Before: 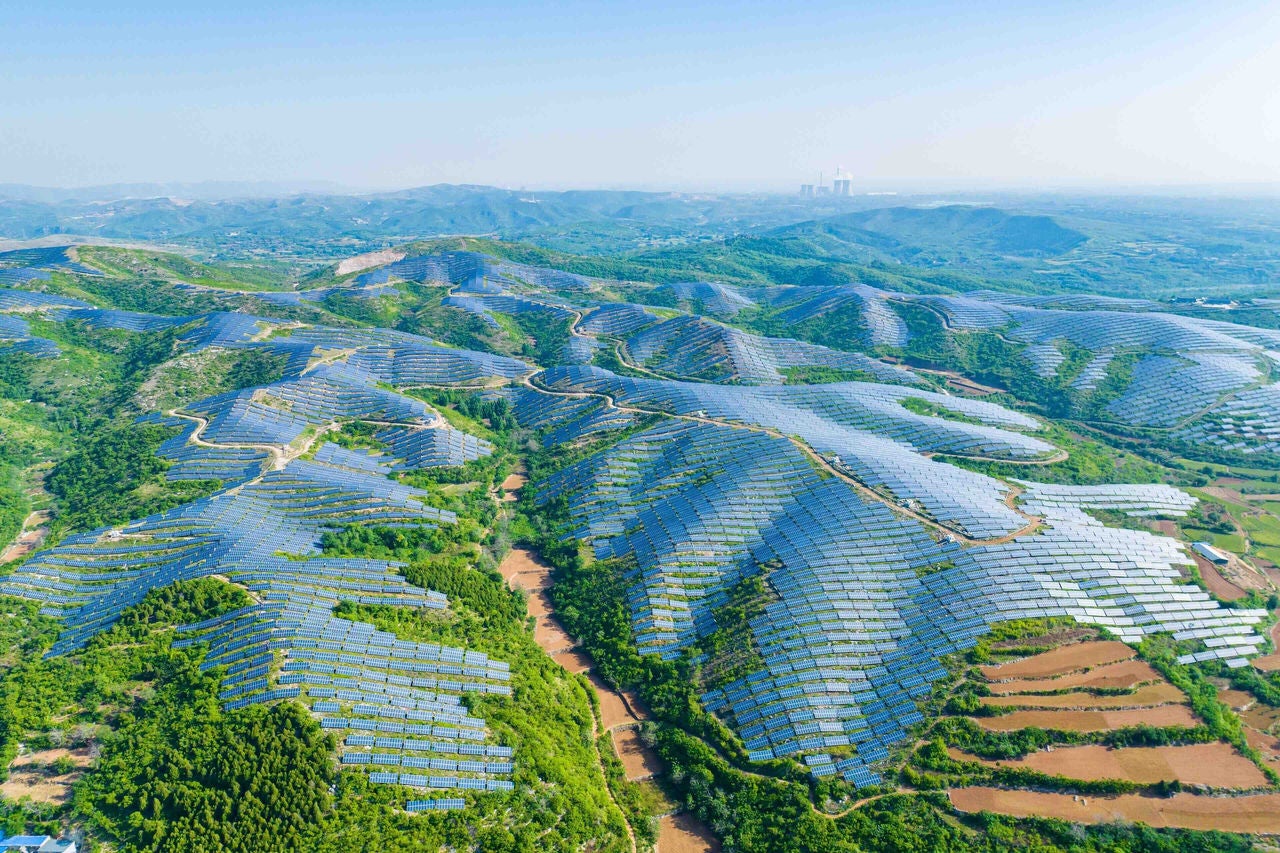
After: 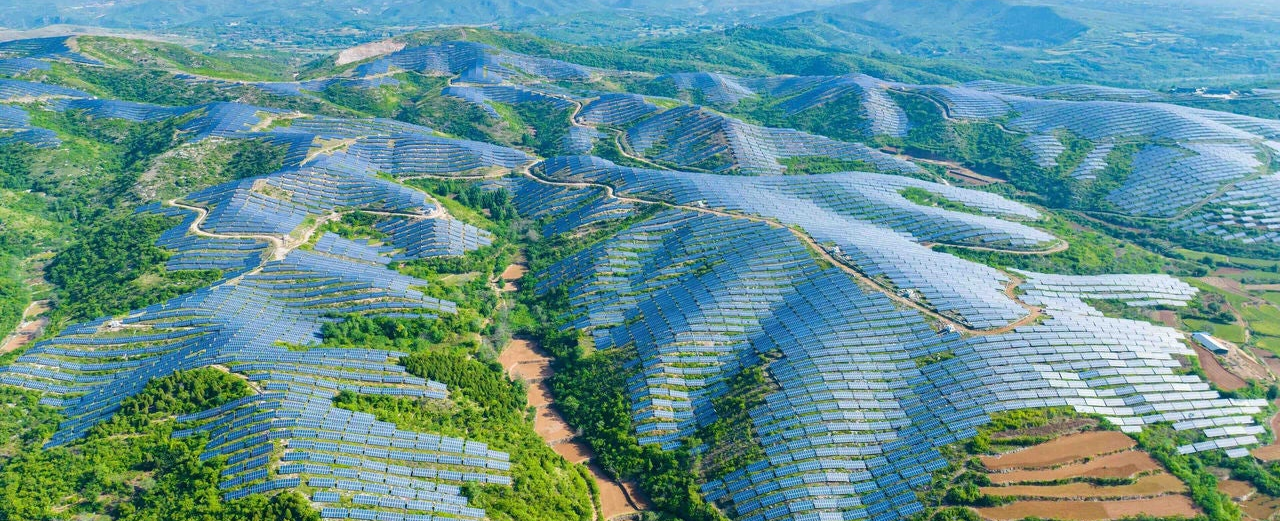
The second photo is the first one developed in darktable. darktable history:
crop and rotate: top 24.828%, bottom 14.051%
